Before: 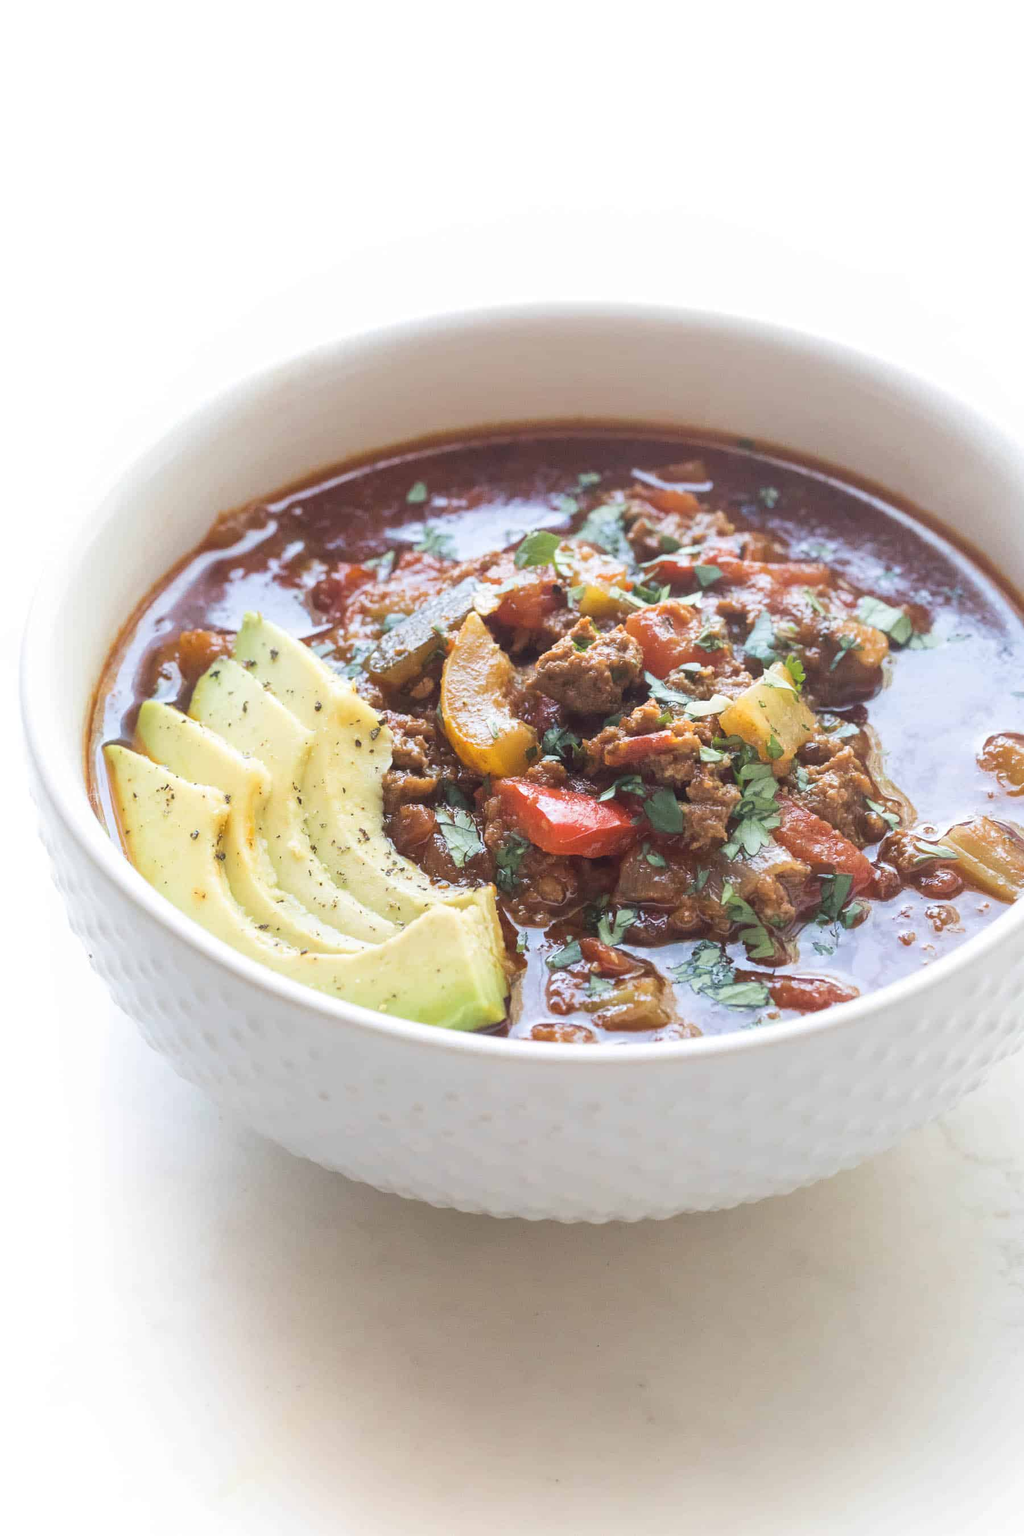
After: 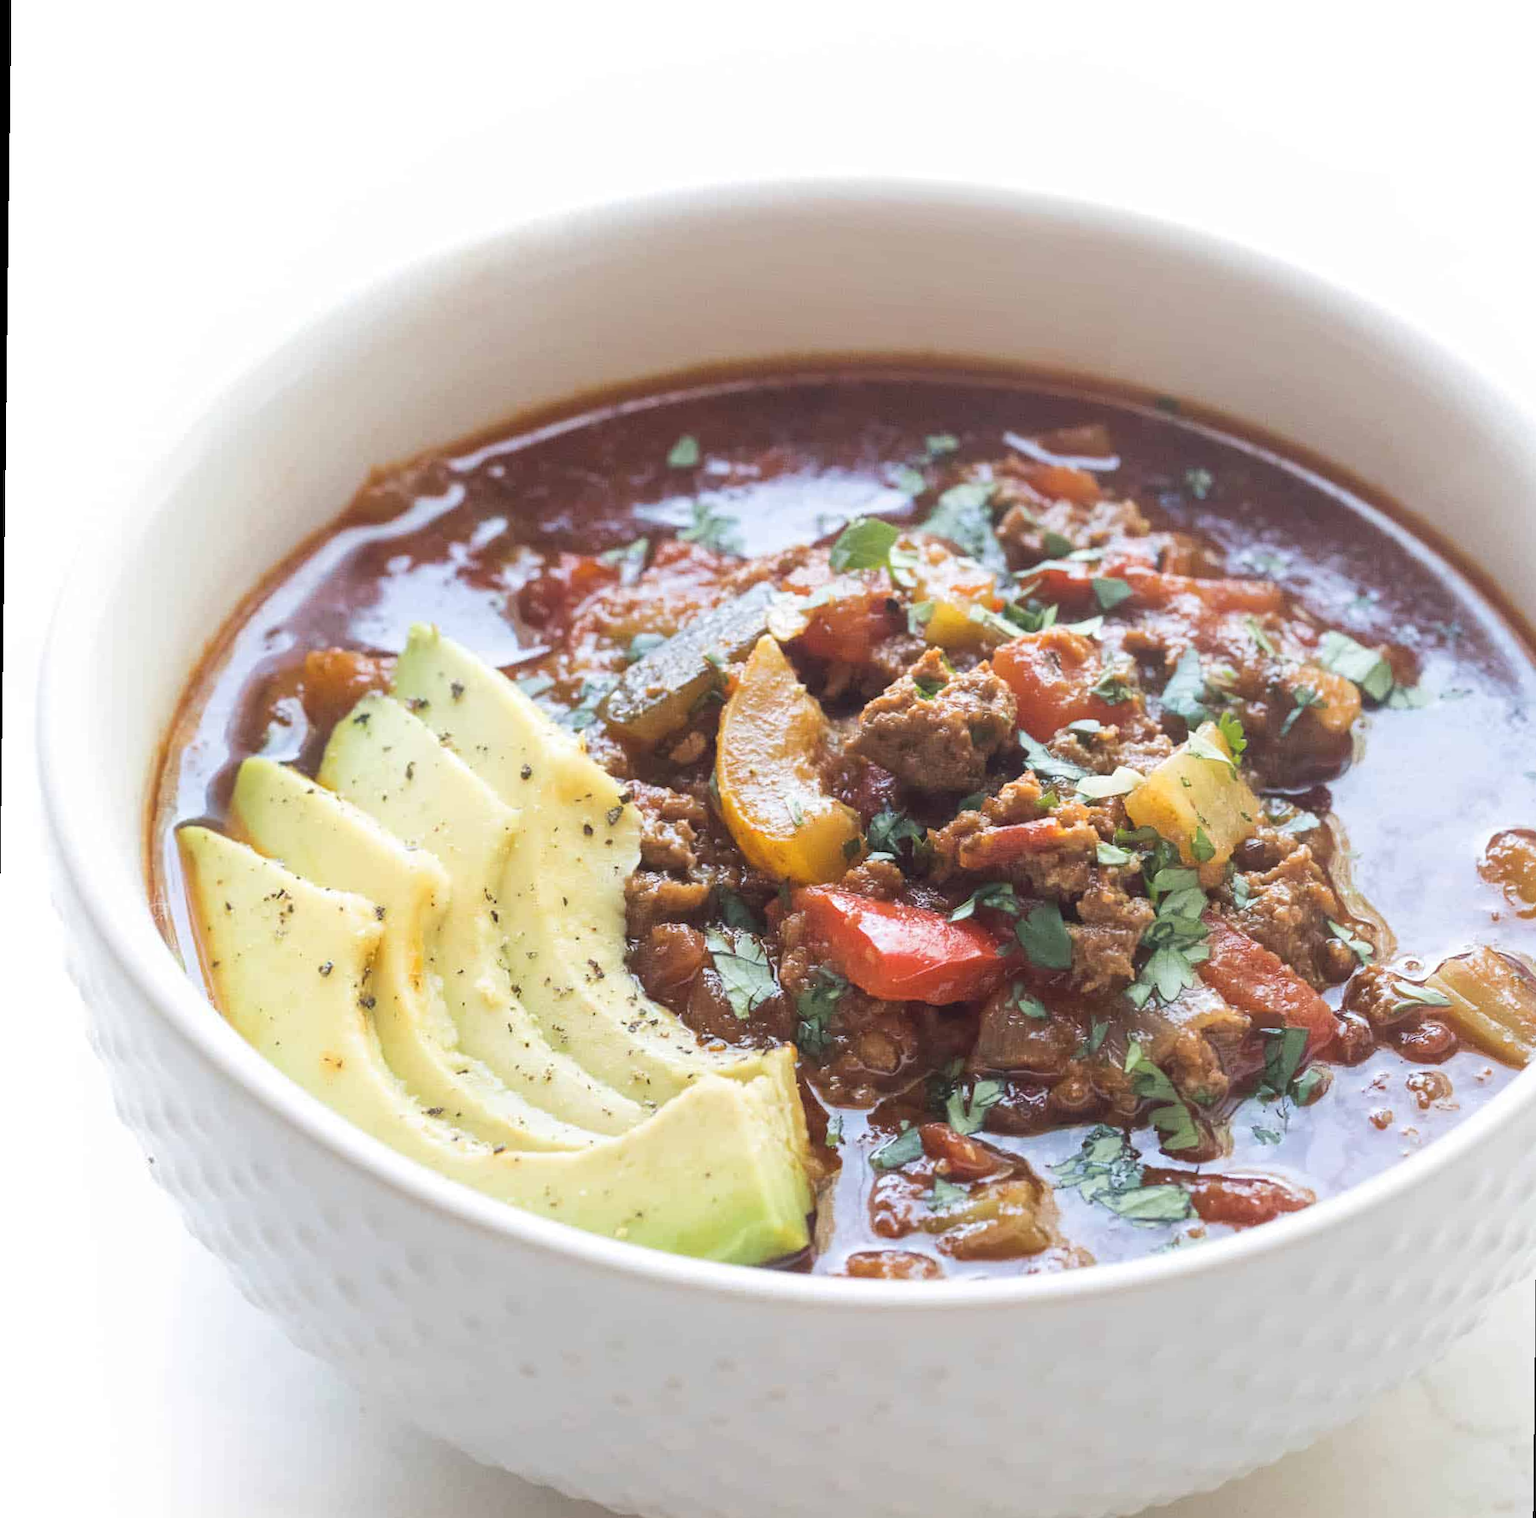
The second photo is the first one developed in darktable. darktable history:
crop and rotate: top 8.293%, bottom 20.996%
rotate and perspective: rotation 0.679°, lens shift (horizontal) 0.136, crop left 0.009, crop right 0.991, crop top 0.078, crop bottom 0.95
